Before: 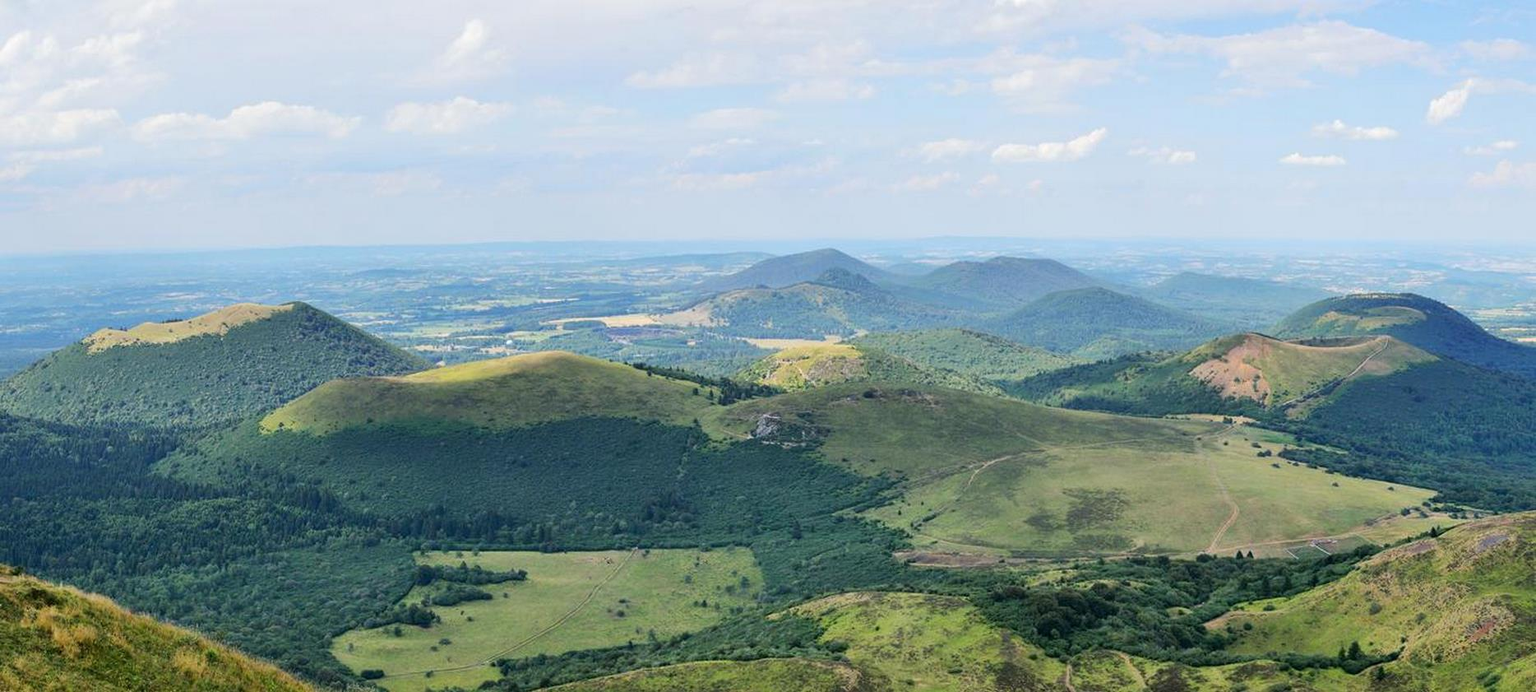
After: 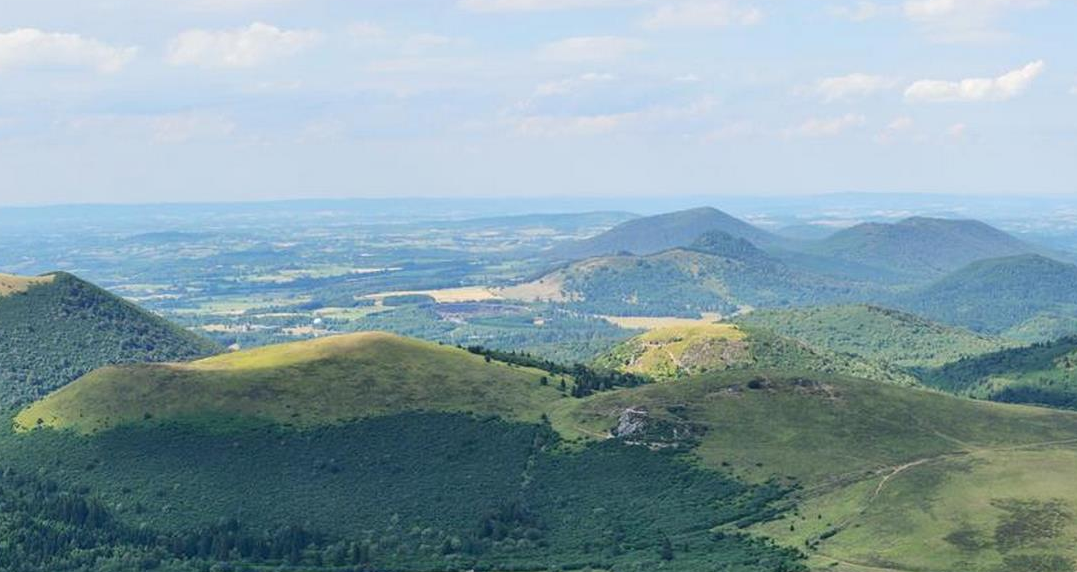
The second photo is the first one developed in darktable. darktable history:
crop: left 16.219%, top 11.298%, right 26.109%, bottom 20.629%
